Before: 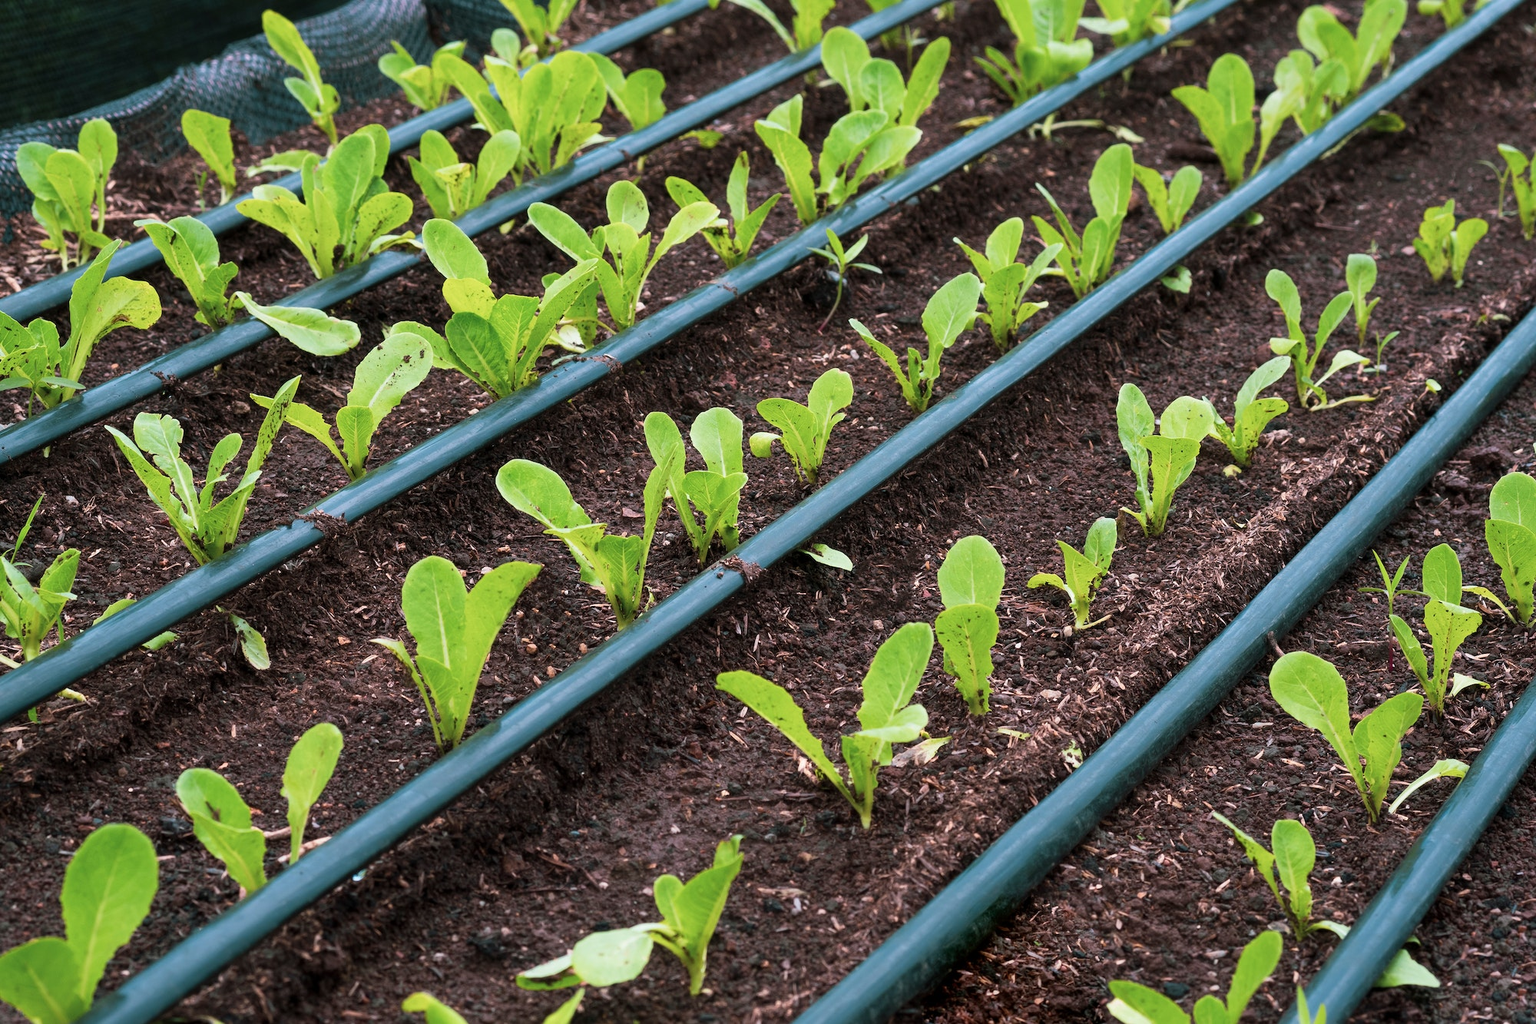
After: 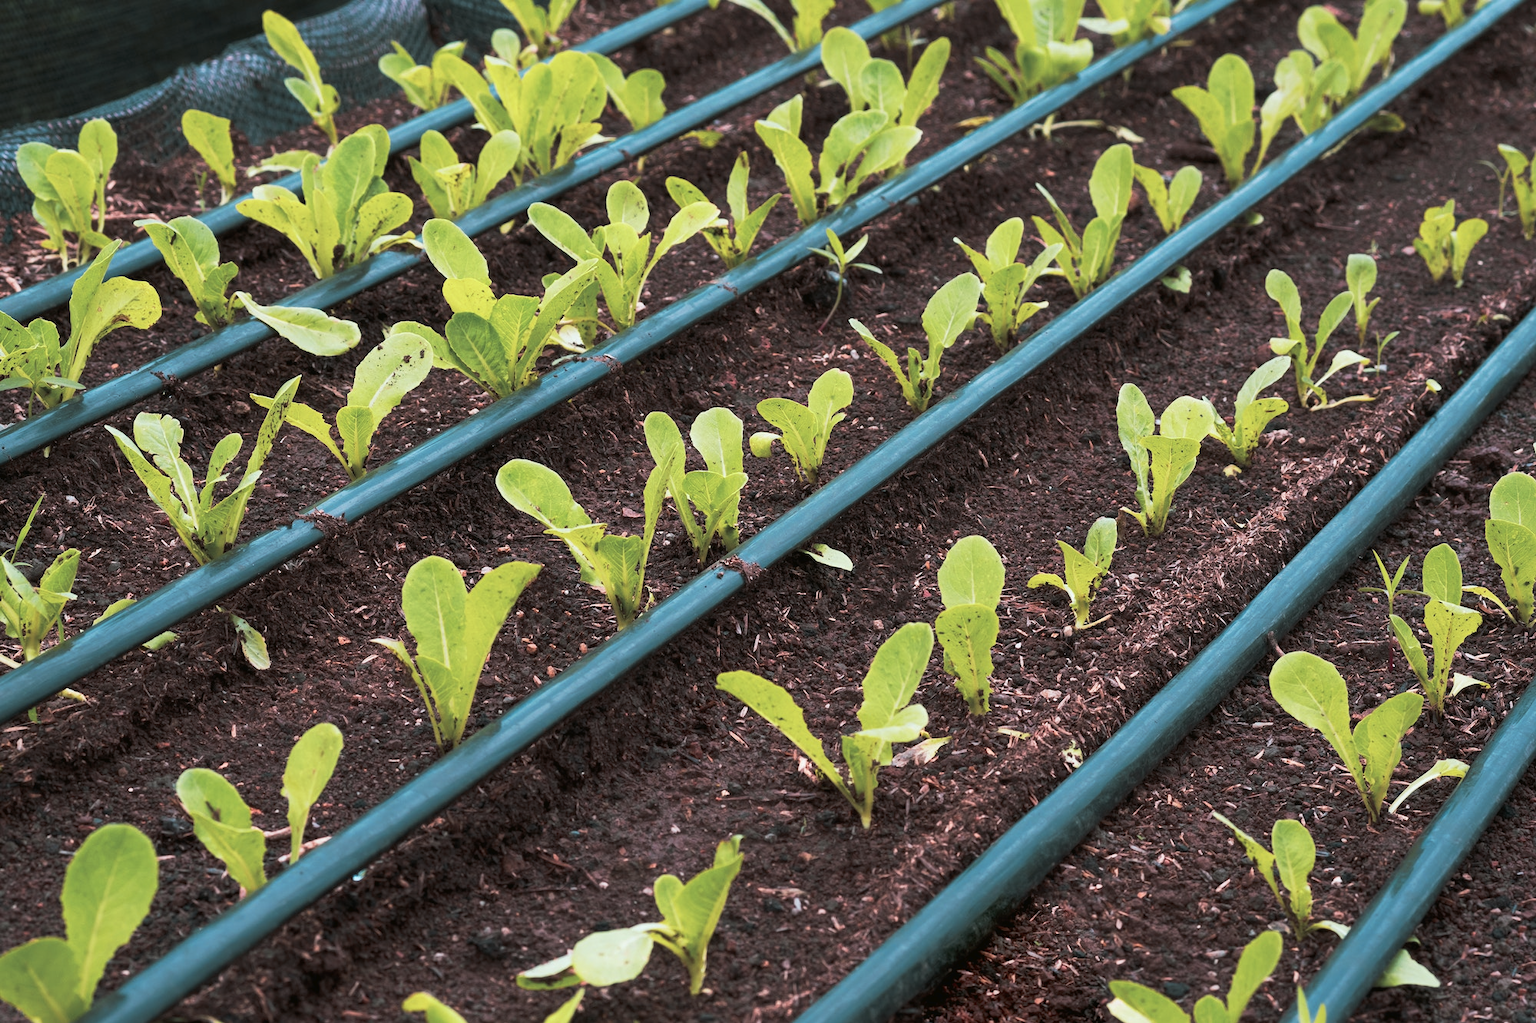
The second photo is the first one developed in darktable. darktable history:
tone curve: curves: ch0 [(0, 0) (0.003, 0.013) (0.011, 0.02) (0.025, 0.037) (0.044, 0.068) (0.069, 0.108) (0.1, 0.138) (0.136, 0.168) (0.177, 0.203) (0.224, 0.241) (0.277, 0.281) (0.335, 0.328) (0.399, 0.382) (0.468, 0.448) (0.543, 0.519) (0.623, 0.603) (0.709, 0.705) (0.801, 0.808) (0.898, 0.903) (1, 1)], preserve colors none
color look up table: target L [99.17, 98.2, 92.07, 90.91, 79.85, 69.89, 65.16, 63.14, 61.94, 33.15, 5.055, 200.88, 83.55, 79.57, 76.79, 69.73, 60.04, 56.05, 50.09, 52.48, 48.82, 46.04, 45.02, 29.68, 15.48, 94.97, 71.76, 67.1, 60.76, 57, 49.15, 52.08, 44.28, 40.86, 24.5, 23.99, 26.32, 23.39, 29.61, 13.11, 4.387, 3.812, 93.15, 86.05, 79.31, 72.61, 65.39, 49.22, 19.12], target a [-17.65, -24.42, -40.67, -17.92, -13.75, -37.97, -33.54, 0.041, -6.946, -24.2, 1.515, 0, 11.22, 25.26, 12.19, 33.59, 59.09, 31, 64.22, 15.07, 73.94, 72.22, 39.91, 7.984, 35, 2.984, 14.38, 47.45, 21.34, 0.053, 77.37, 76.9, 4.11, 20.49, 60.85, 59.02, 27.04, 53.39, -7.55, 46.66, 24.26, 8.468, -43.04, -10.83, -16.33, -25.27, -35.01, -4.561, -12.54], target b [51.63, 83.92, 16.45, 31.92, 56.59, 53.63, 25, 56.45, 11.82, 24.32, 4.796, -0.001, 59.25, 15.94, 32.22, 51.78, 66.39, 21.48, 25.99, 29.37, 31.32, 56.15, 46.82, 11.19, 21.94, -8.996, -26.32, -7.965, -7.171, -43.85, -35.55, 3.403, -54.6, -69.46, -83.13, -53.19, -17.31, 3.18, -33.99, -74.78, -54.21, -4.811, -13.4, -2.72, -26.18, -32.91, -2.902, -18.54, -3.209], num patches 49
